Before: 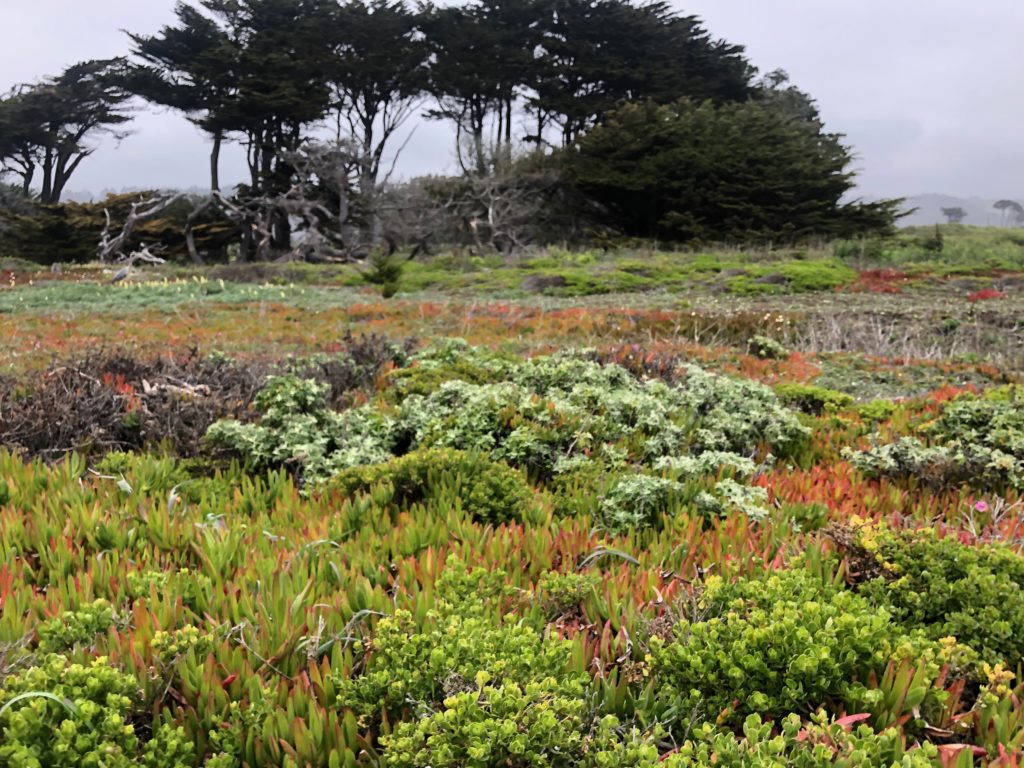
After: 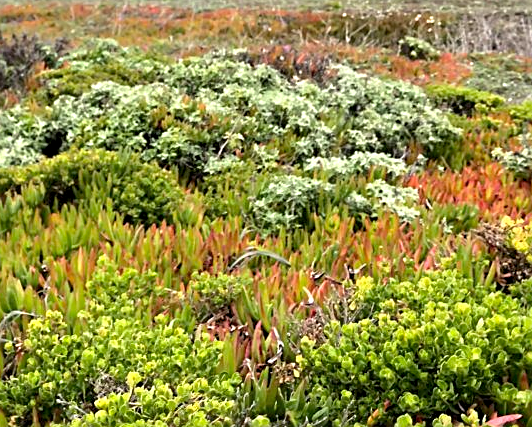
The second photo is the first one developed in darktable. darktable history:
crop: left 34.168%, top 38.938%, right 13.783%, bottom 5.338%
levels: black 0.097%
sharpen: on, module defaults
exposure: exposure 0.465 EV, compensate highlight preservation false
